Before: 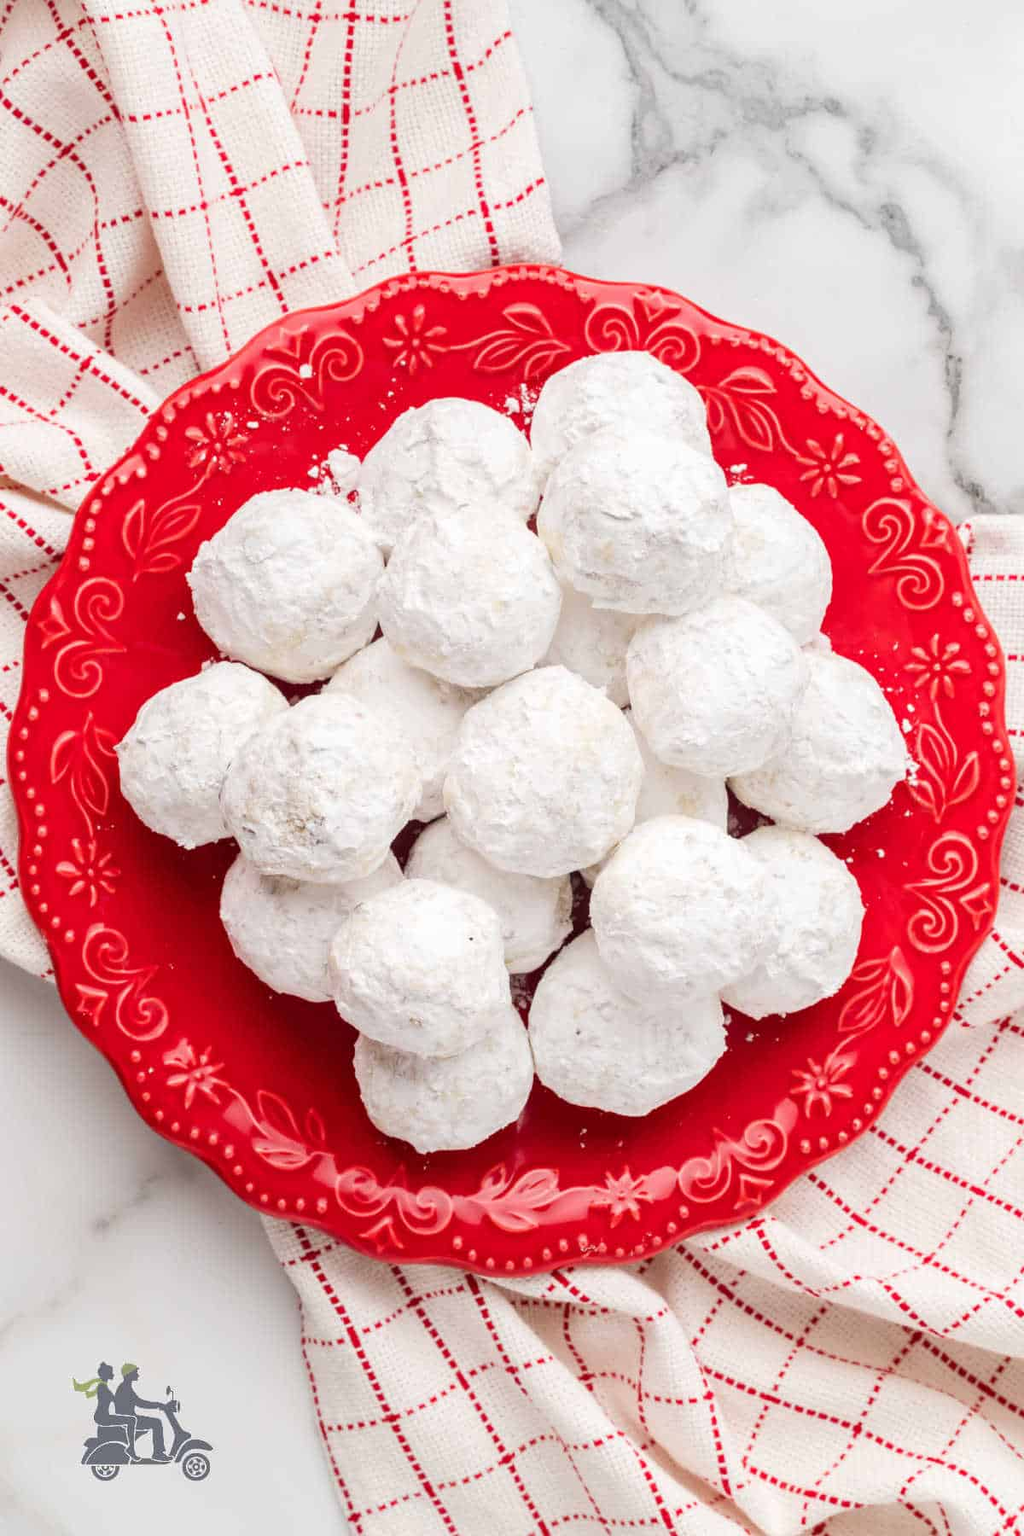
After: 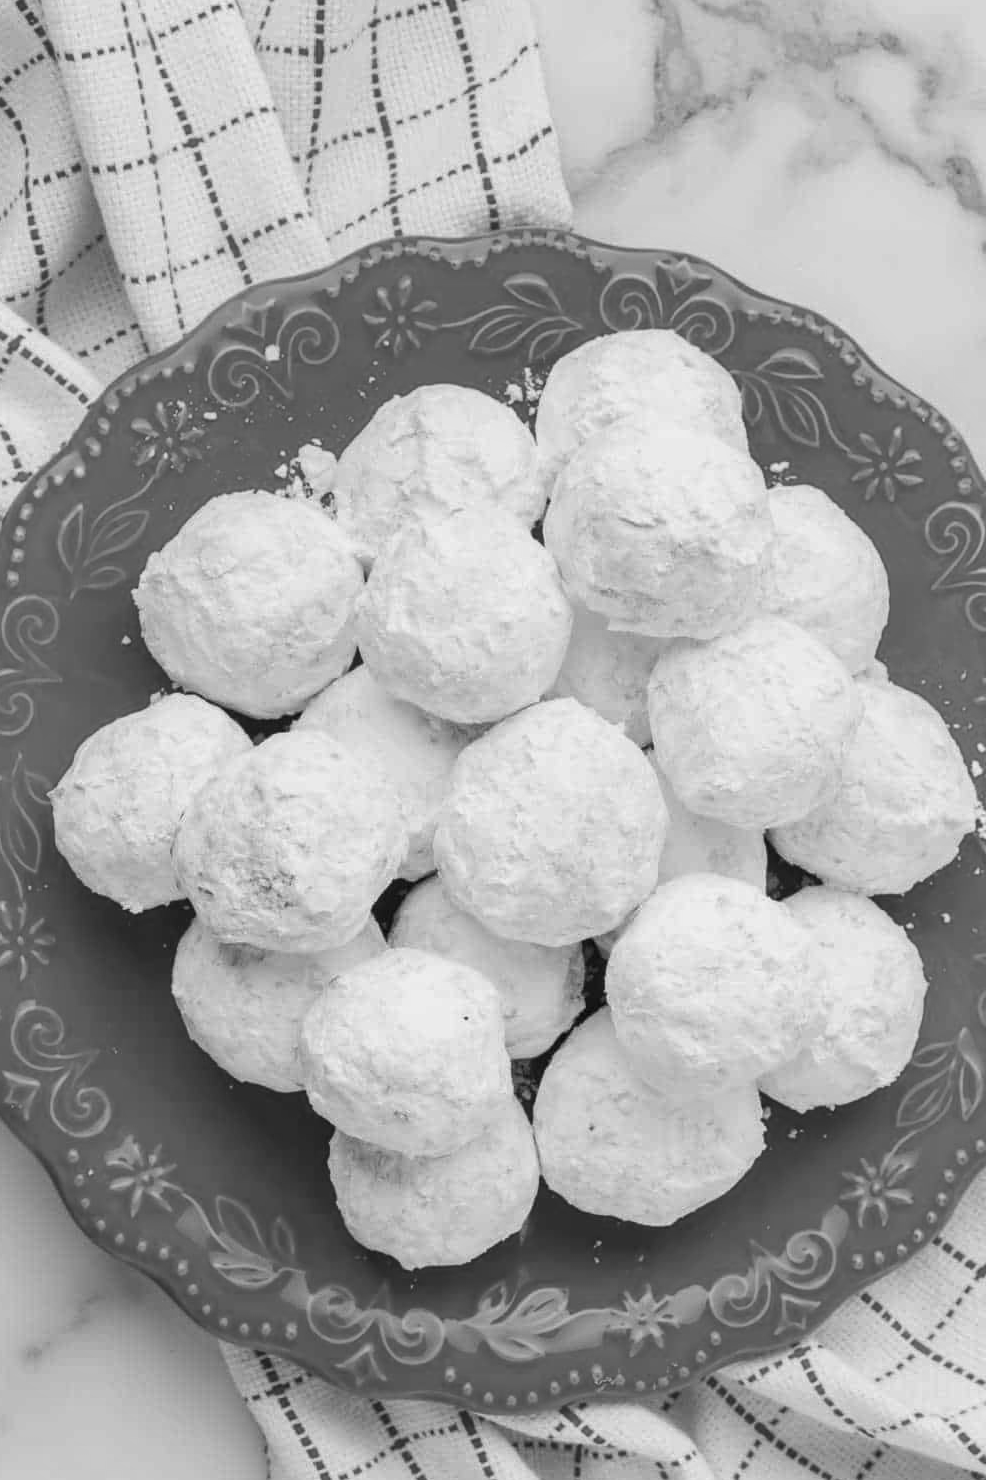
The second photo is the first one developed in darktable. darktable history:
shadows and highlights: radius 125.46, shadows 30.51, highlights -30.51, low approximation 0.01, soften with gaussian
monochrome: a -71.75, b 75.82
crop and rotate: left 7.196%, top 4.574%, right 10.605%, bottom 13.178%
